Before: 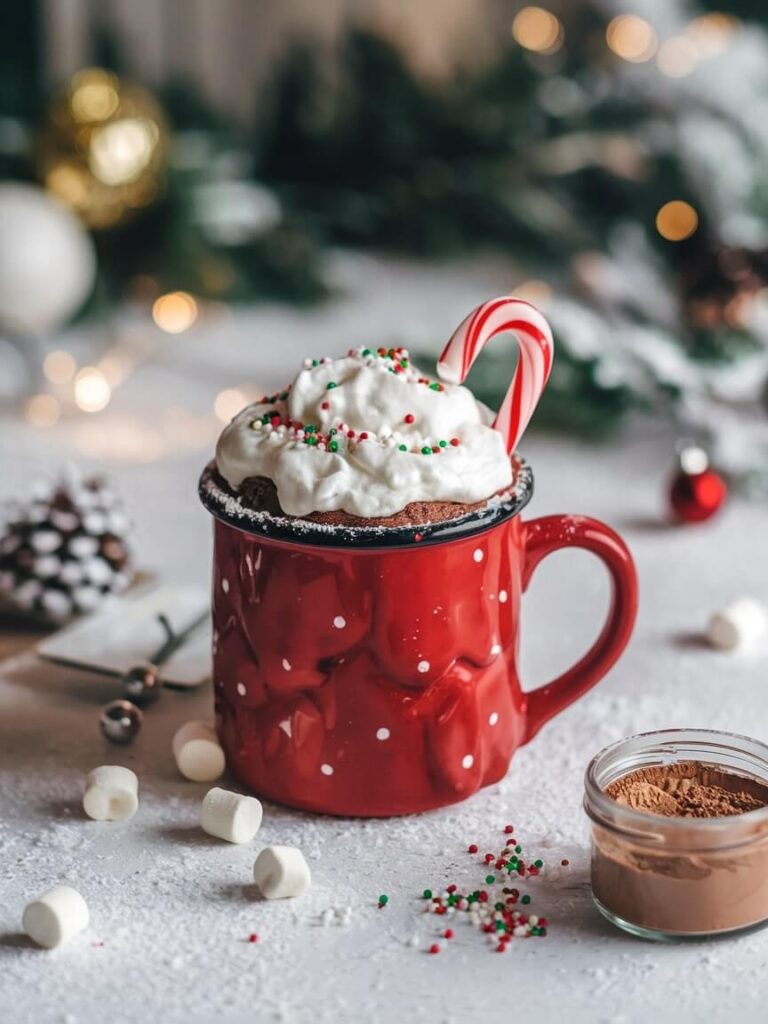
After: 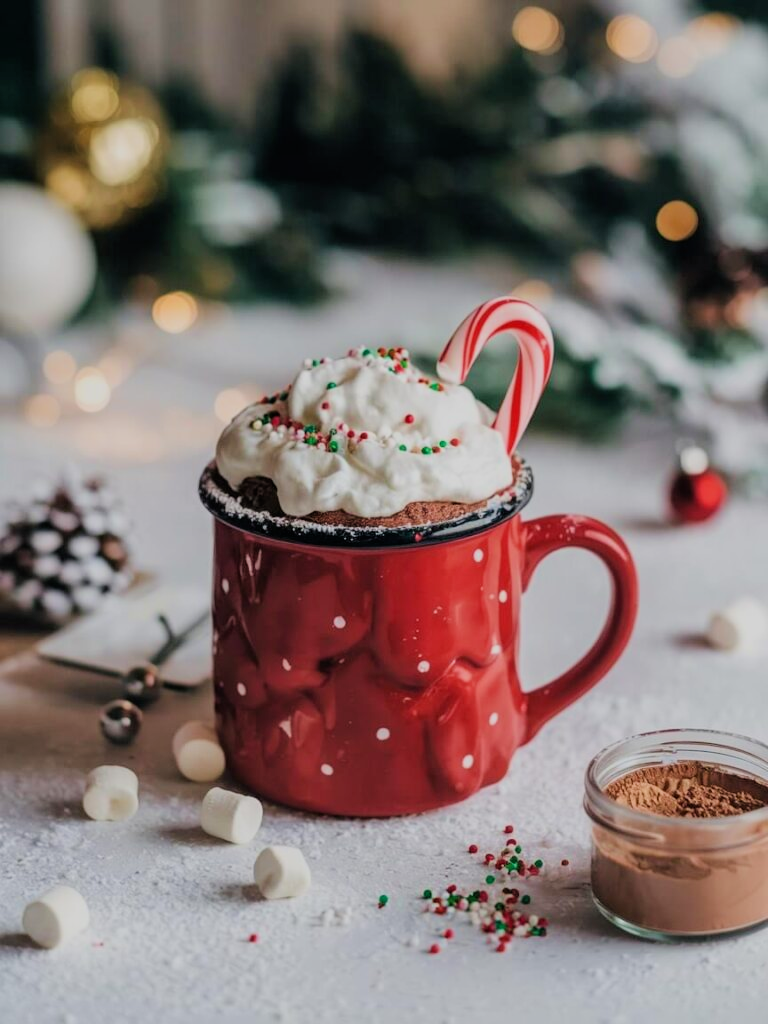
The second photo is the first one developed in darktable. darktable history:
filmic rgb: black relative exposure -7.65 EV, white relative exposure 4.56 EV, threshold 3.02 EV, hardness 3.61, enable highlight reconstruction true
velvia: on, module defaults
